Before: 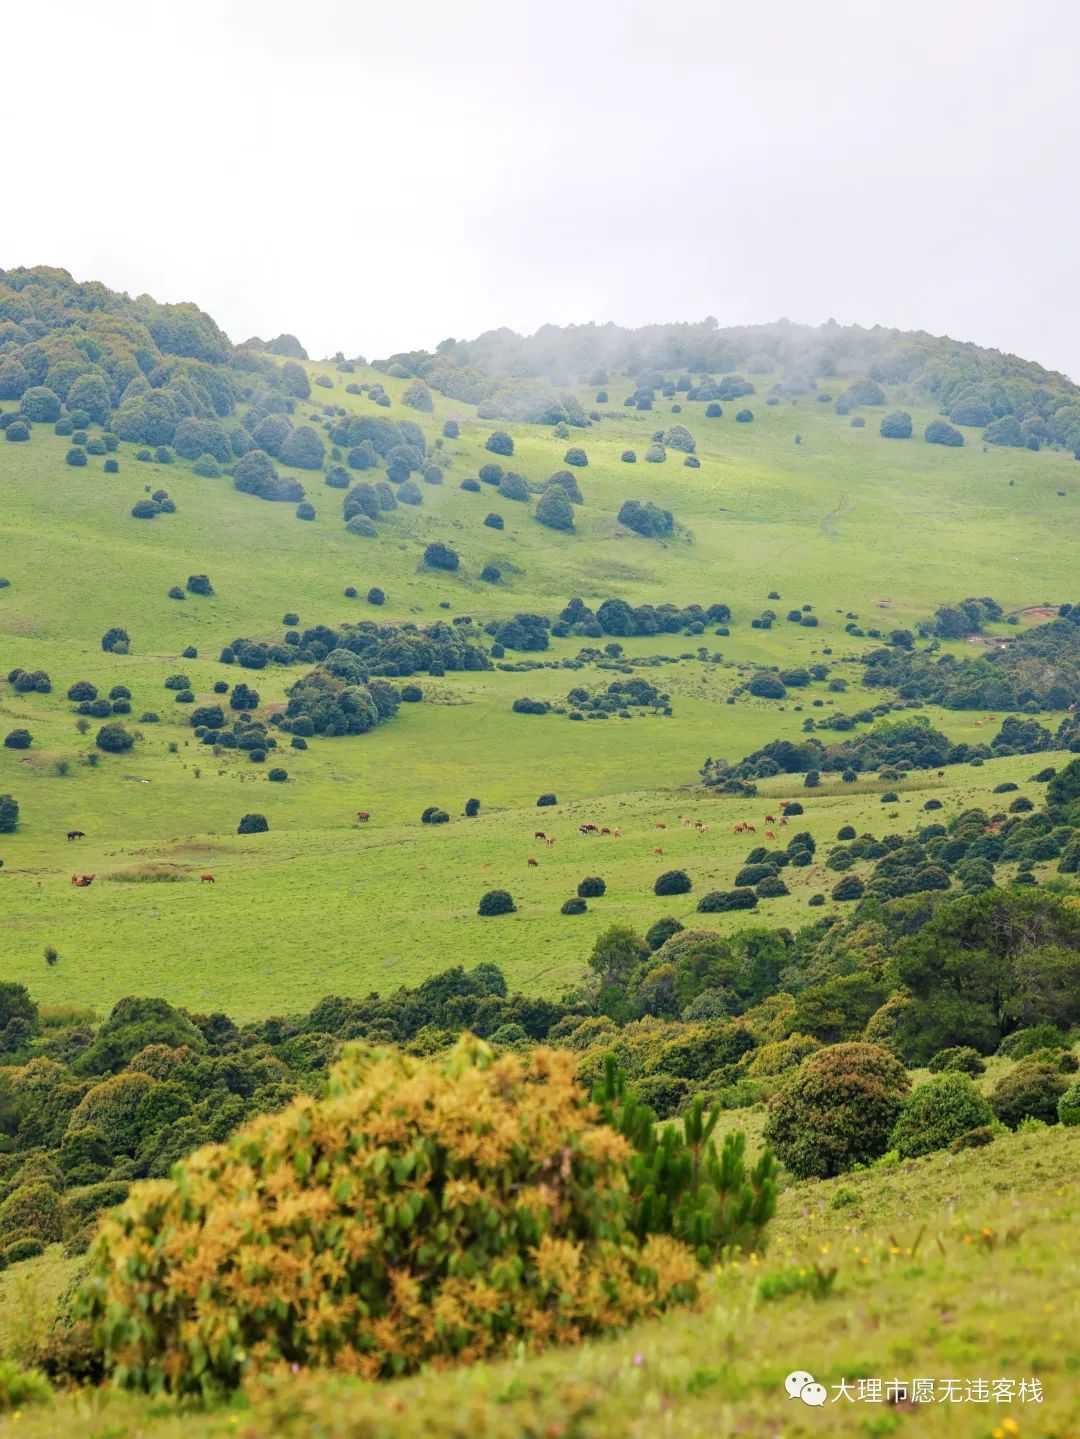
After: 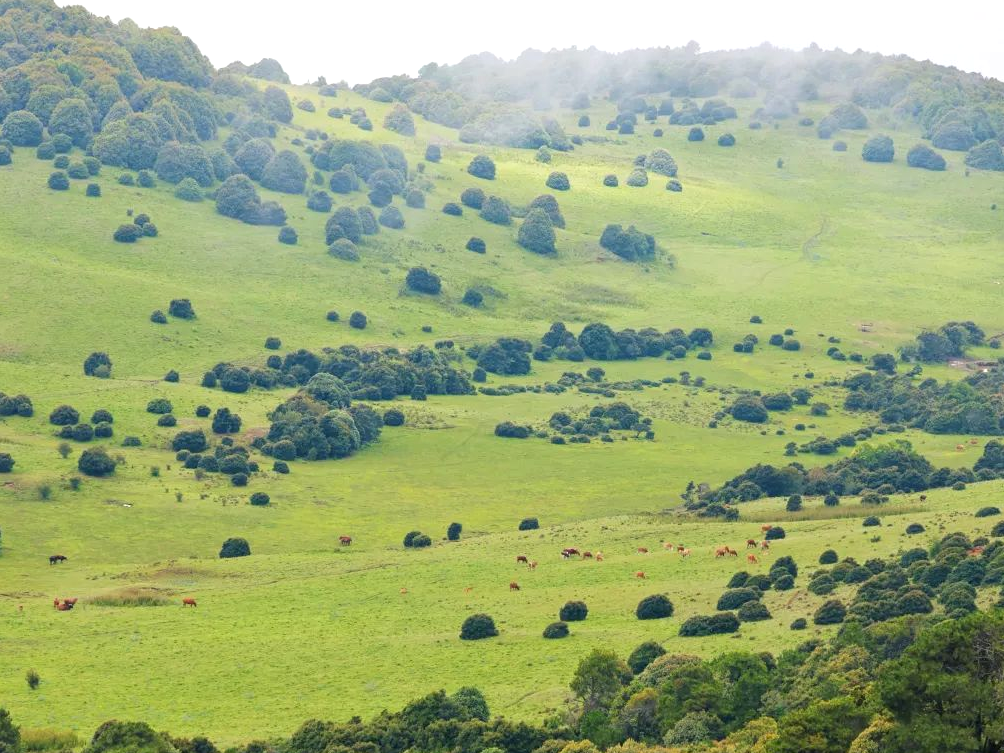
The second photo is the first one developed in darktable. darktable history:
crop: left 1.744%, top 19.225%, right 5.069%, bottom 28.357%
exposure: exposure 0.258 EV, compensate highlight preservation false
